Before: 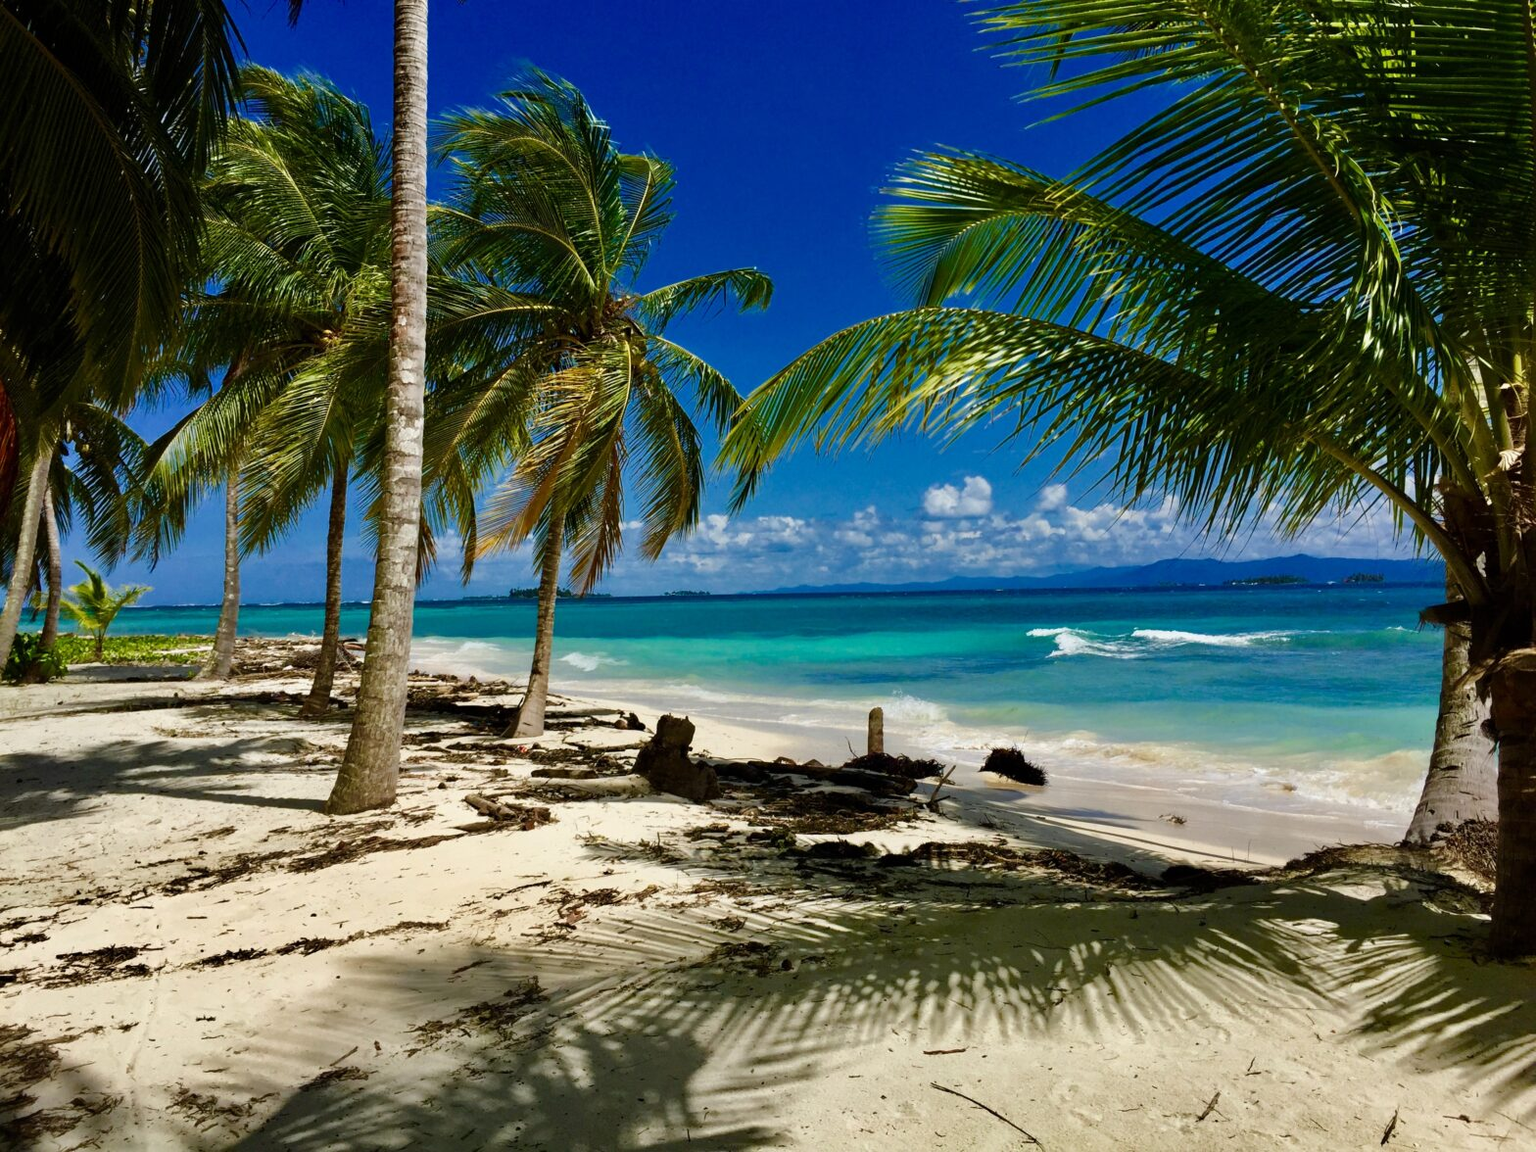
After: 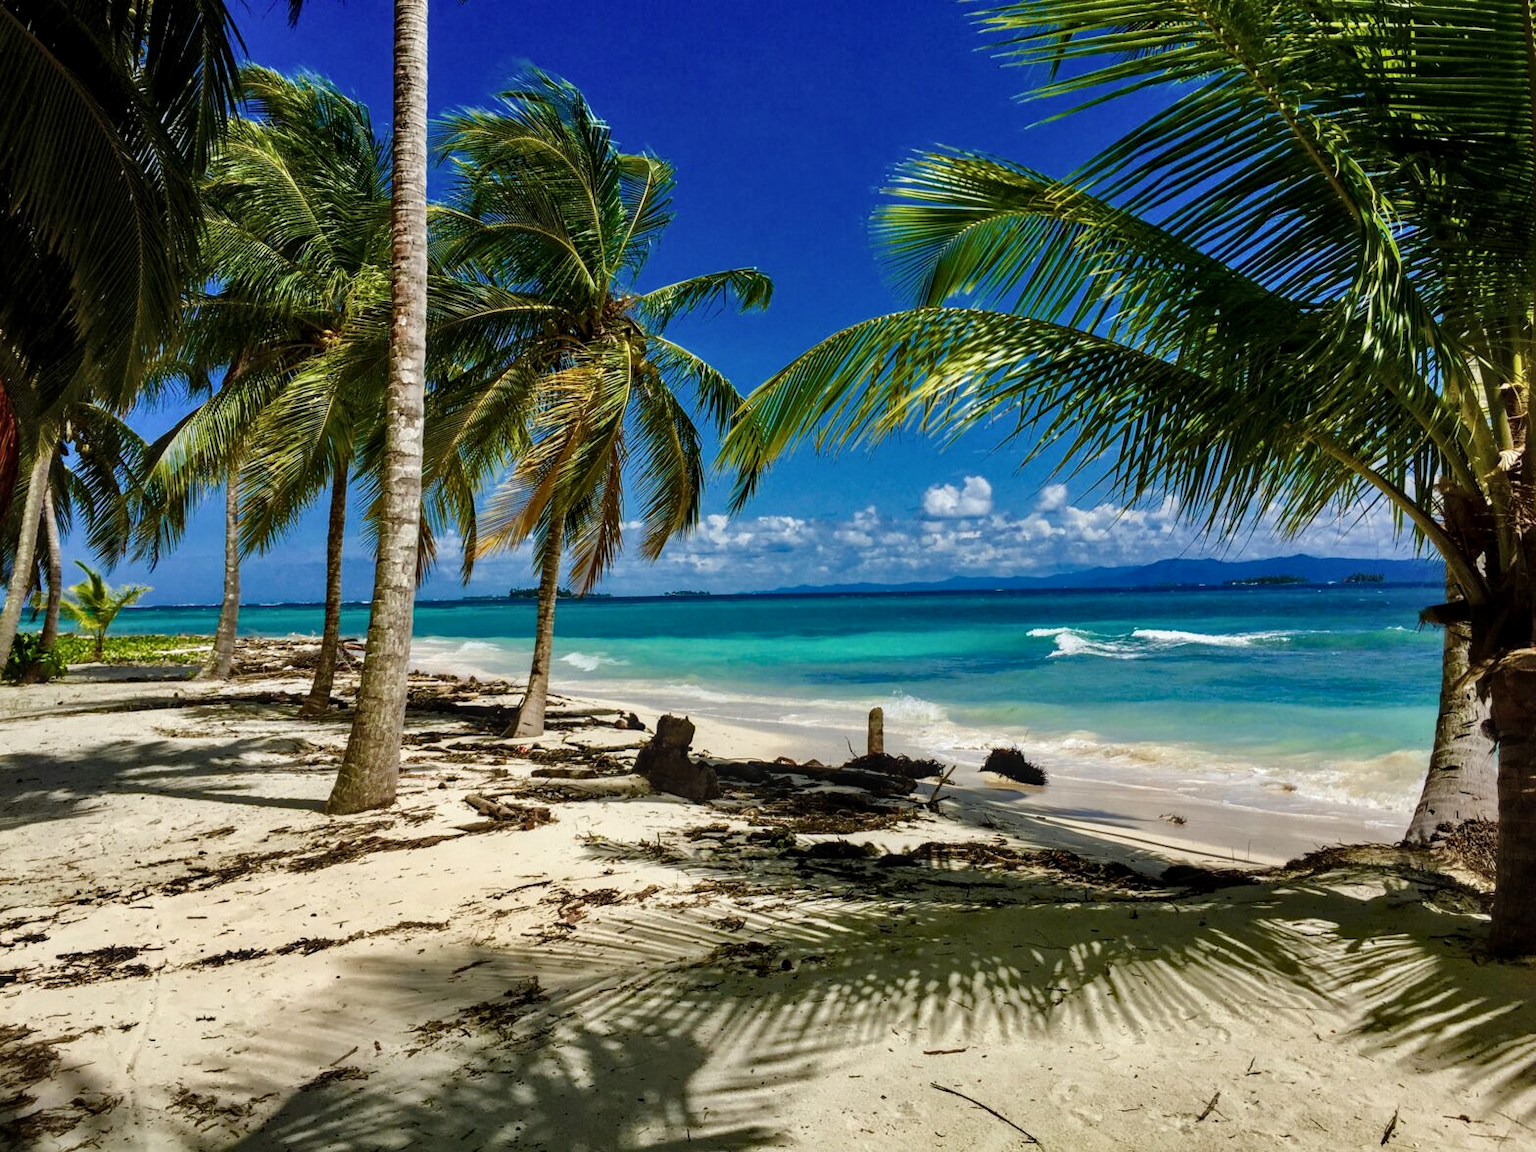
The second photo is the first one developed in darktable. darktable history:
shadows and highlights: shadows 31.03, highlights 0.68, soften with gaussian
local contrast: on, module defaults
